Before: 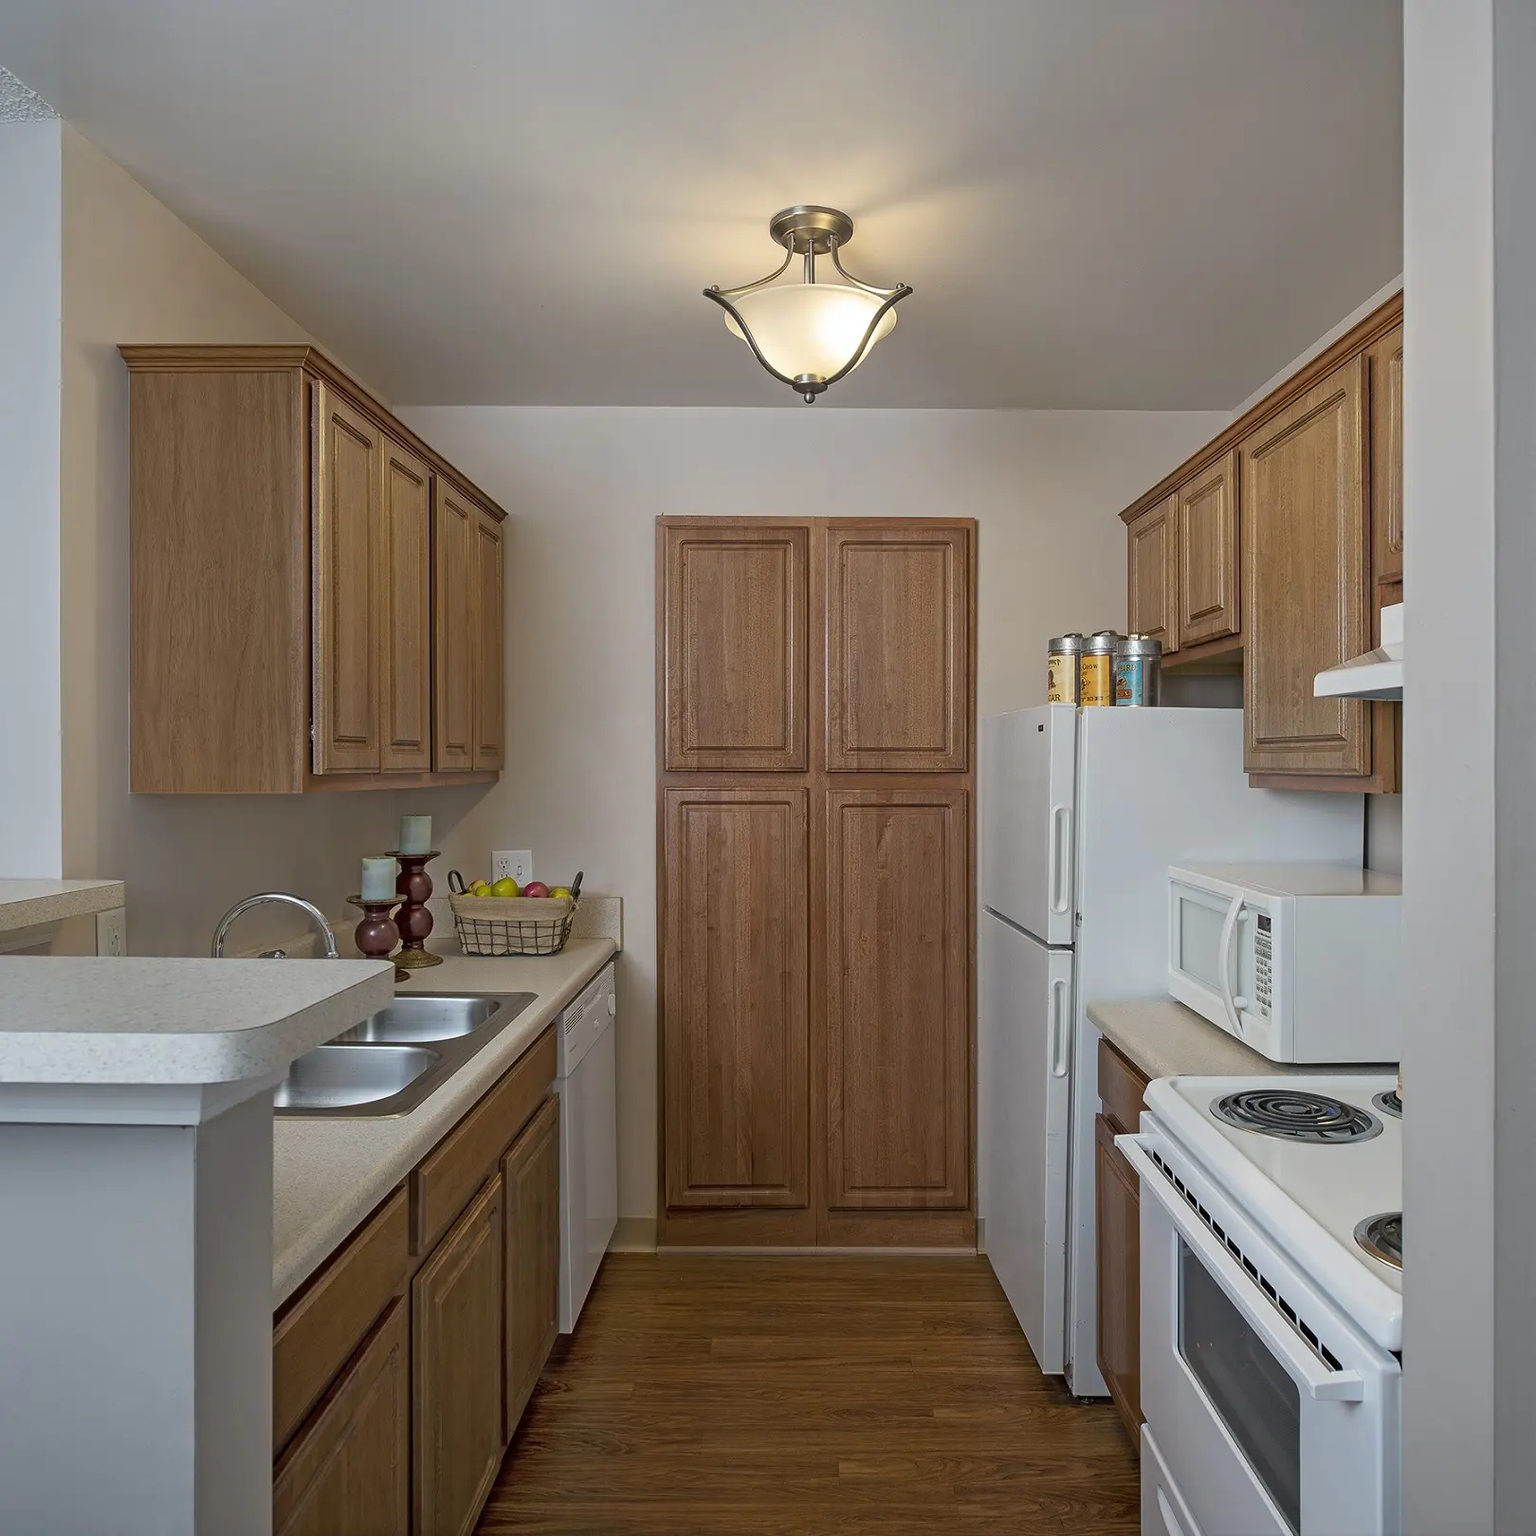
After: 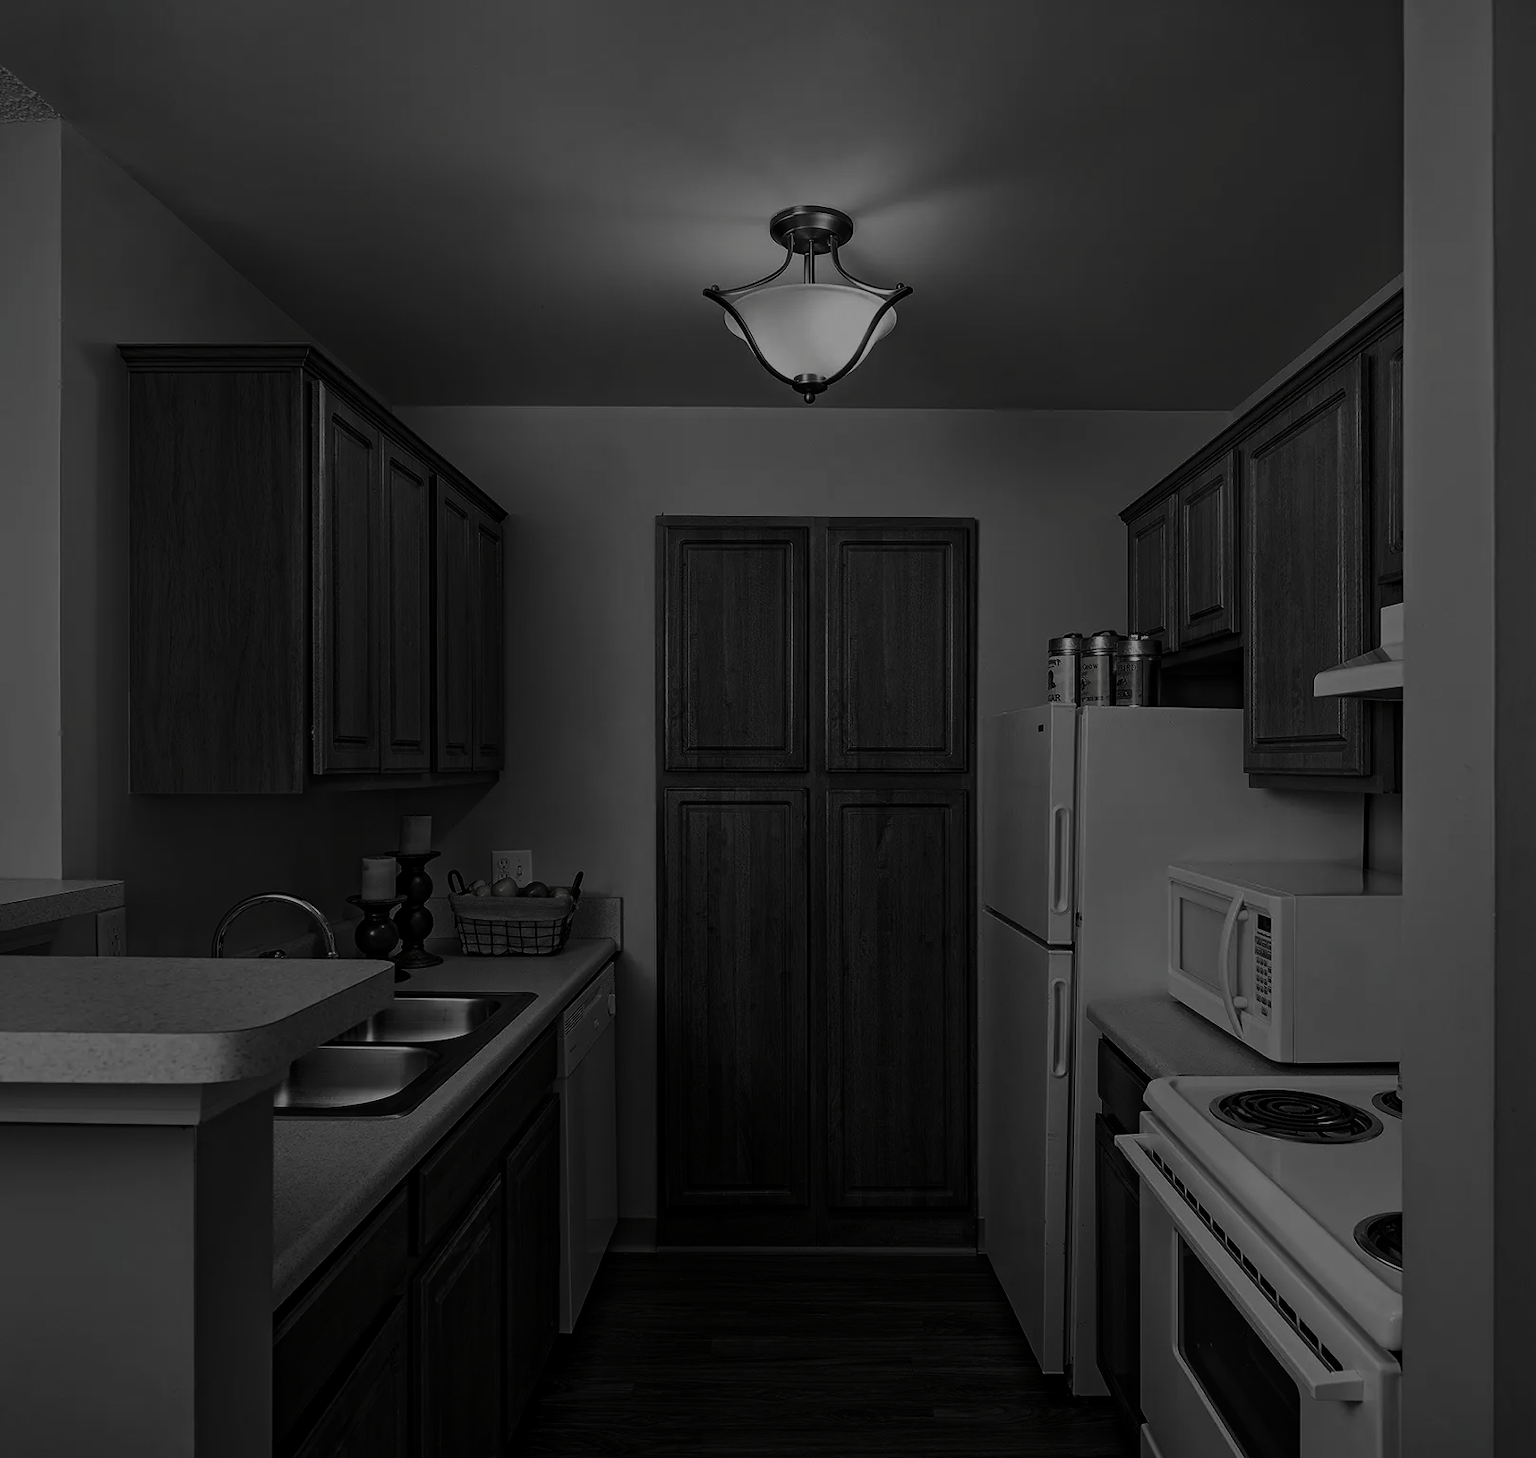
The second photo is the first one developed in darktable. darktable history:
crop and rotate: top 0%, bottom 5.021%
contrast brightness saturation: contrast 0.016, brightness -0.996, saturation -0.992
filmic rgb: black relative exposure -7.65 EV, white relative exposure 4.56 EV, threshold 3 EV, hardness 3.61, color science v6 (2022), enable highlight reconstruction true
